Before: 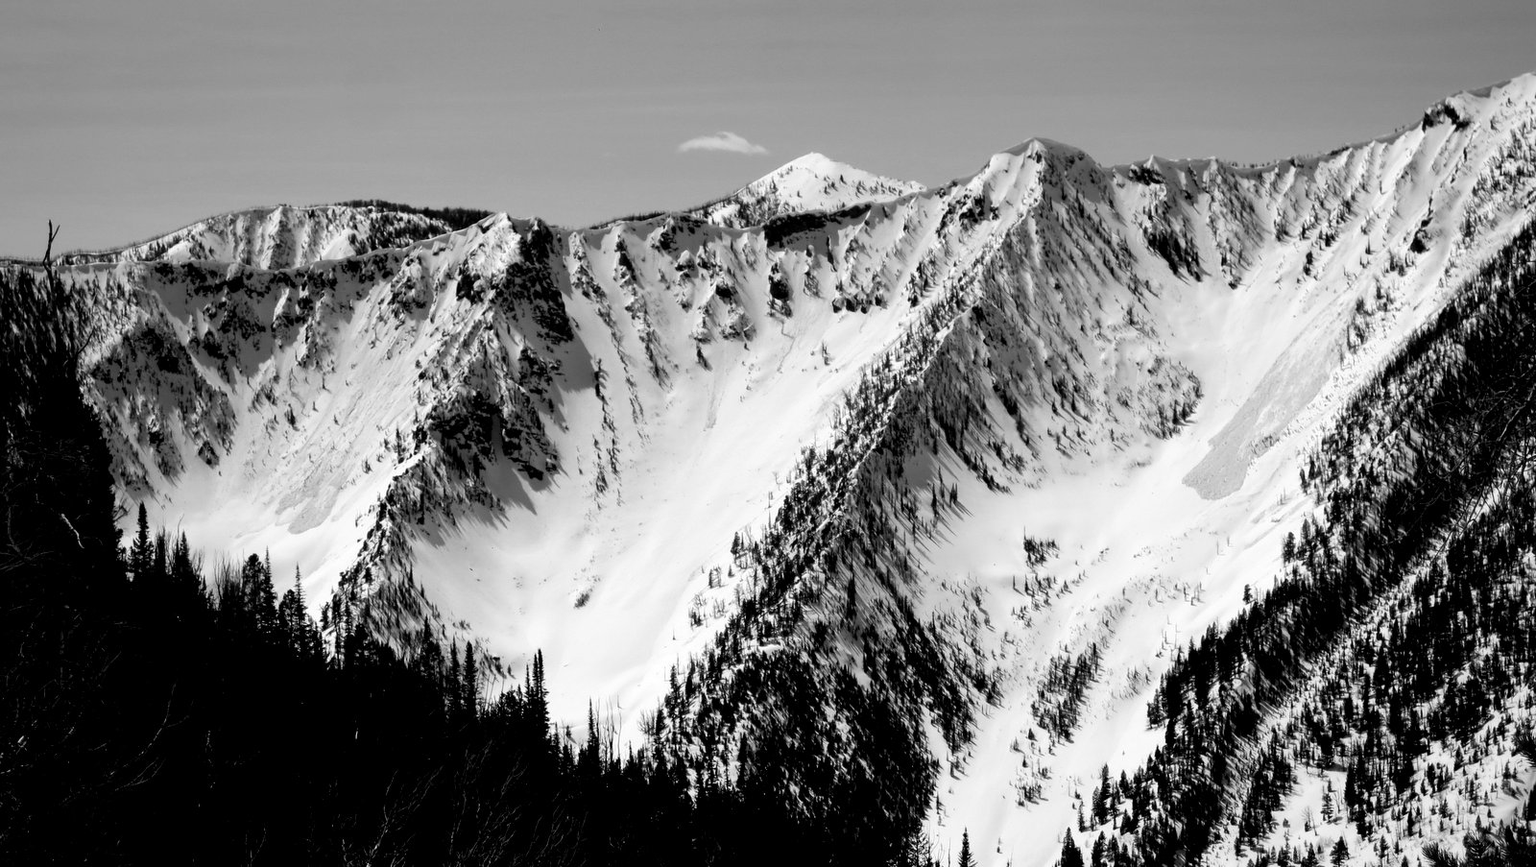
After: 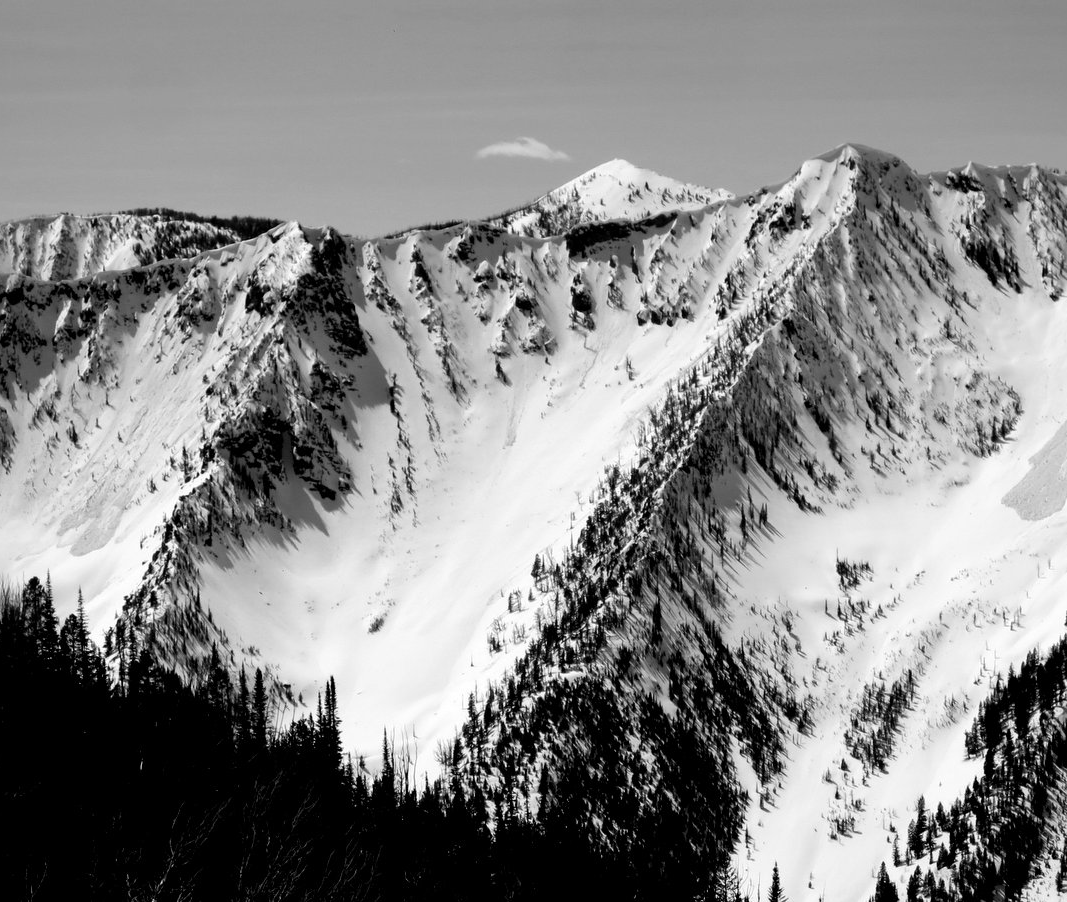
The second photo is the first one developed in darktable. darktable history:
crop and rotate: left 14.383%, right 18.928%
